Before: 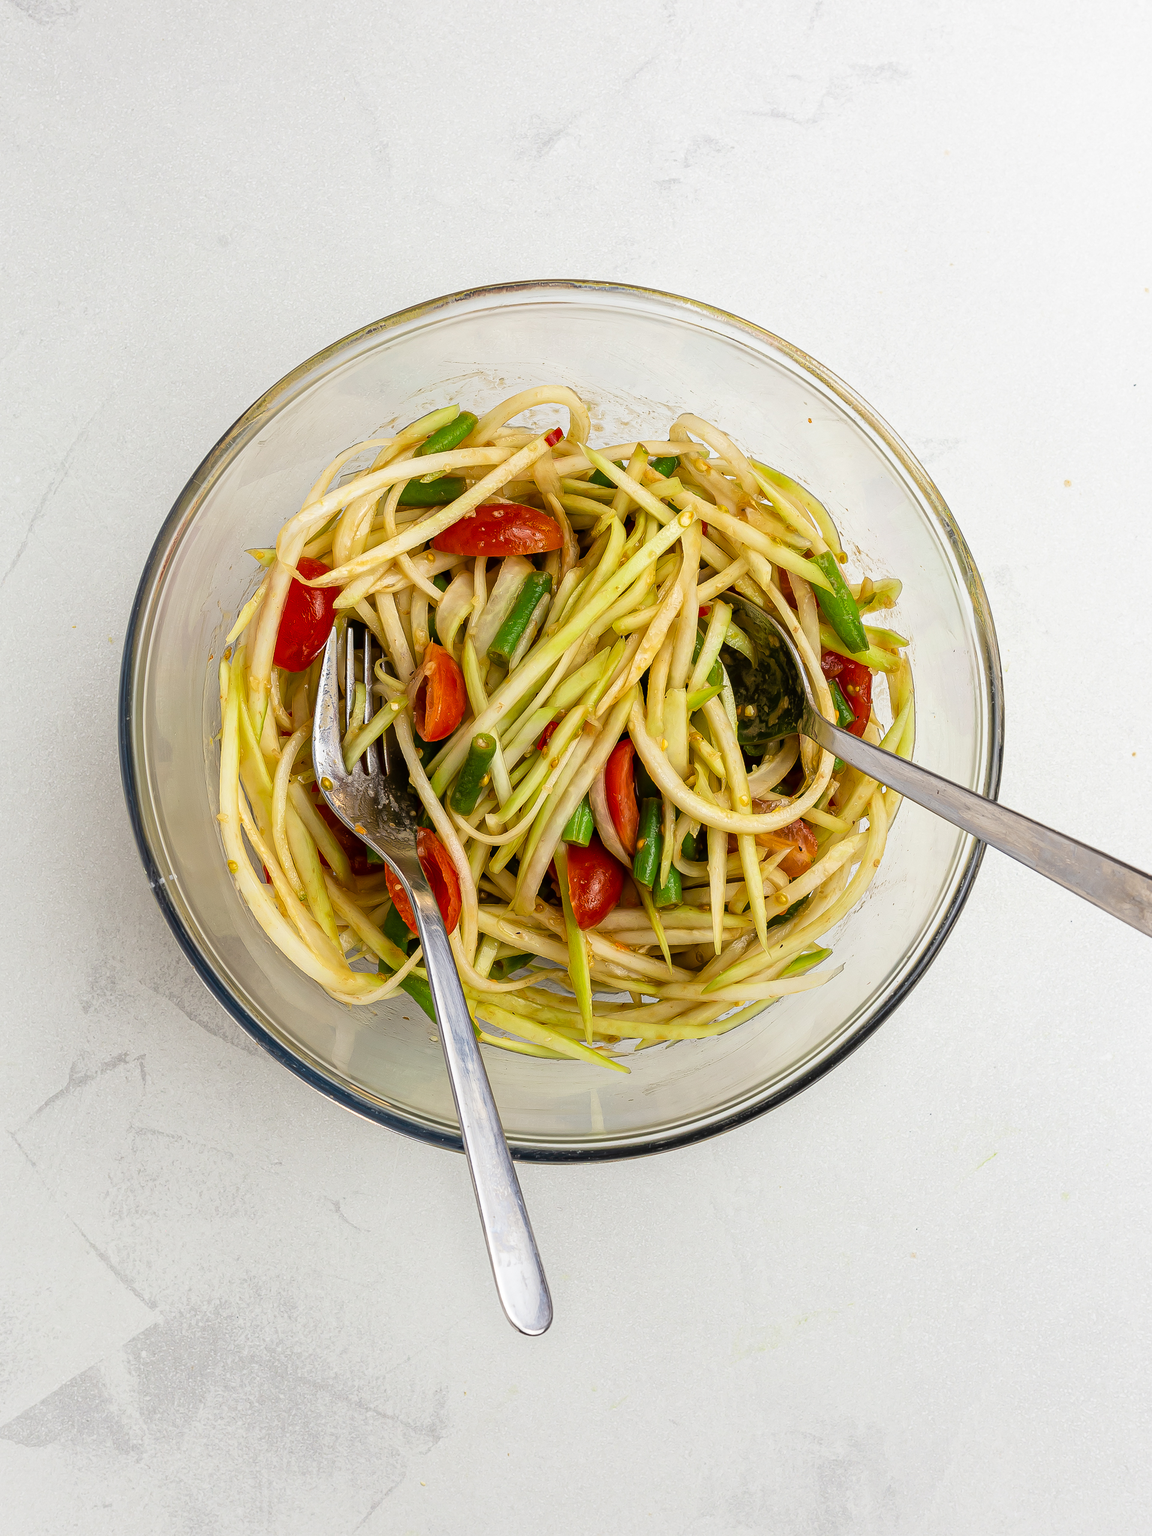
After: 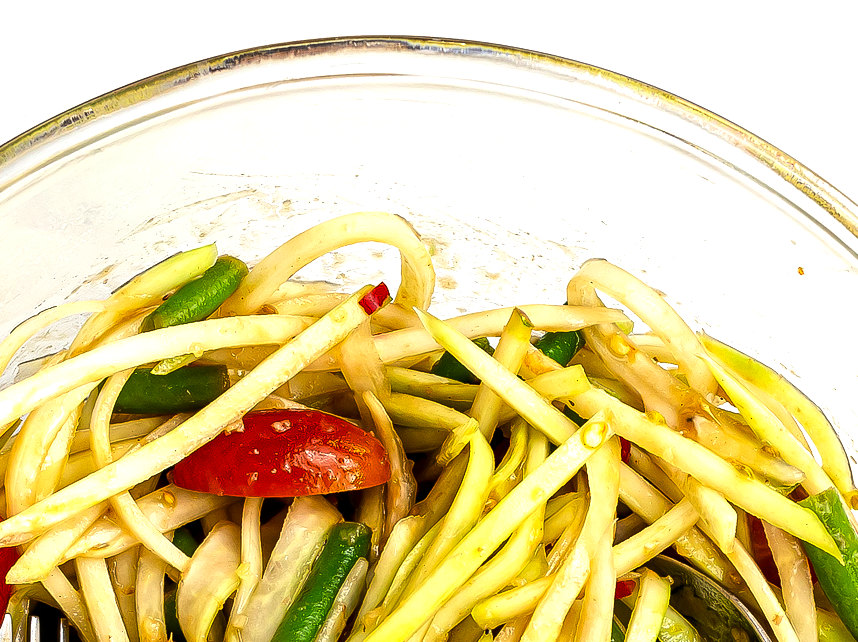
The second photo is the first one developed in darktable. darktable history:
color contrast: green-magenta contrast 1.1, blue-yellow contrast 1.1, unbound 0
tone equalizer: -8 EV -0.75 EV, -7 EV -0.7 EV, -6 EV -0.6 EV, -5 EV -0.4 EV, -3 EV 0.4 EV, -2 EV 0.6 EV, -1 EV 0.7 EV, +0 EV 0.75 EV, edges refinement/feathering 500, mask exposure compensation -1.57 EV, preserve details no
contrast equalizer: octaves 7, y [[0.6 ×6], [0.55 ×6], [0 ×6], [0 ×6], [0 ×6]], mix 0.15
crop: left 28.64%, top 16.832%, right 26.637%, bottom 58.055%
